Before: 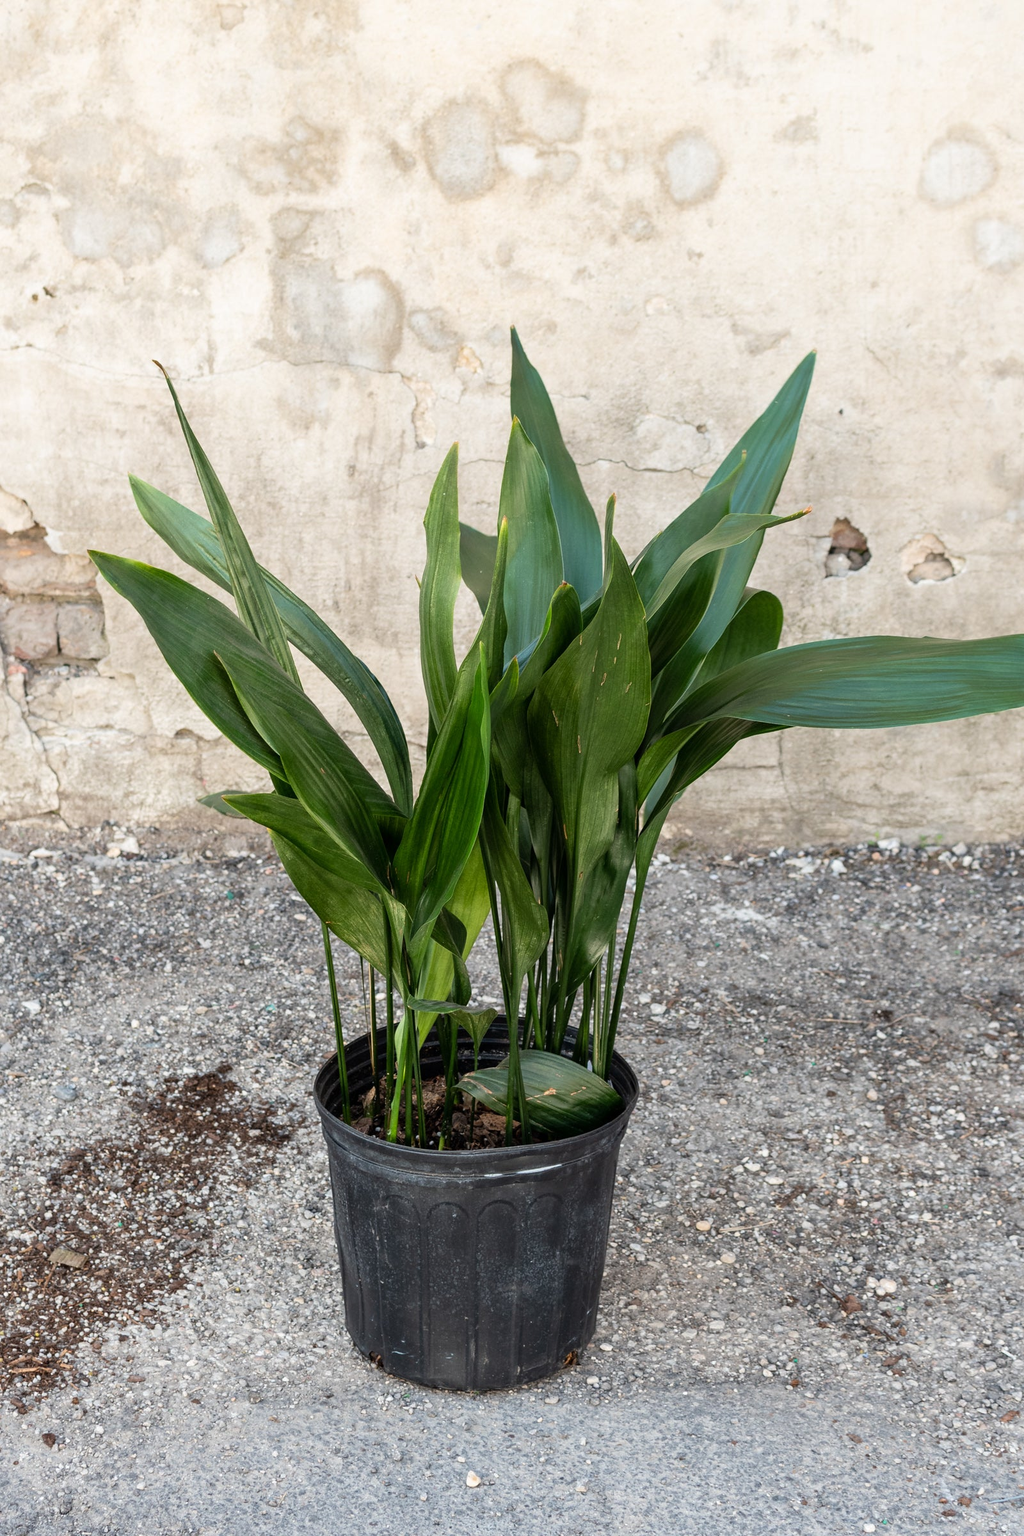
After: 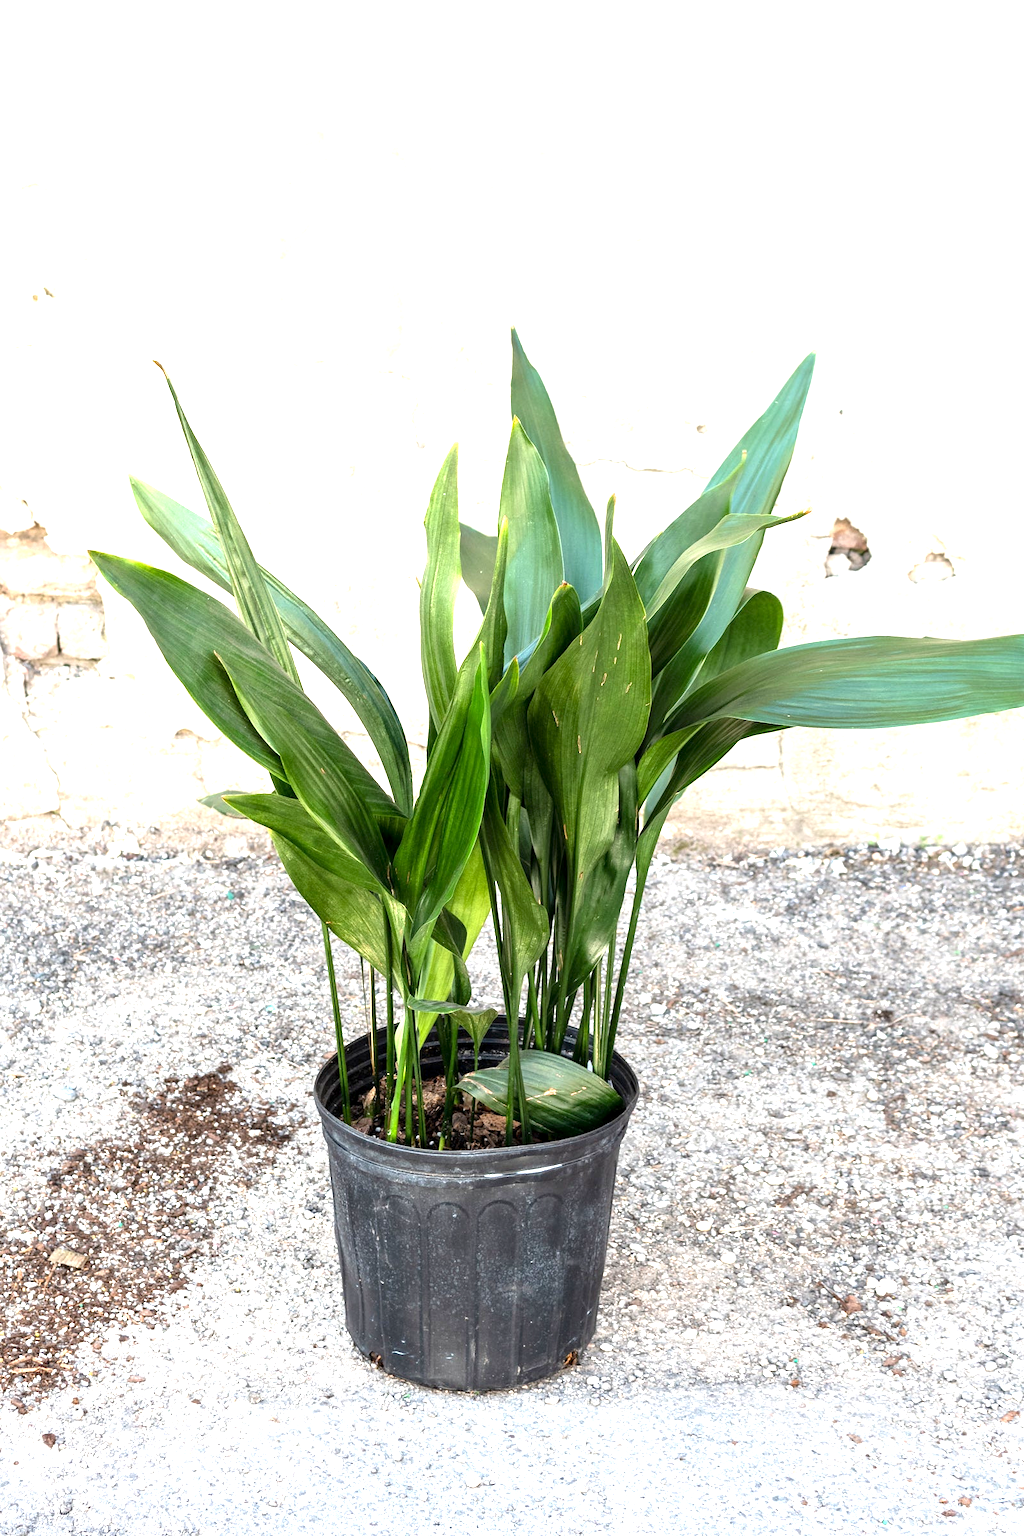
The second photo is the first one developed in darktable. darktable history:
levels: mode automatic, levels [0, 0.478, 1]
exposure: black level correction 0.001, exposure 1.399 EV, compensate highlight preservation false
